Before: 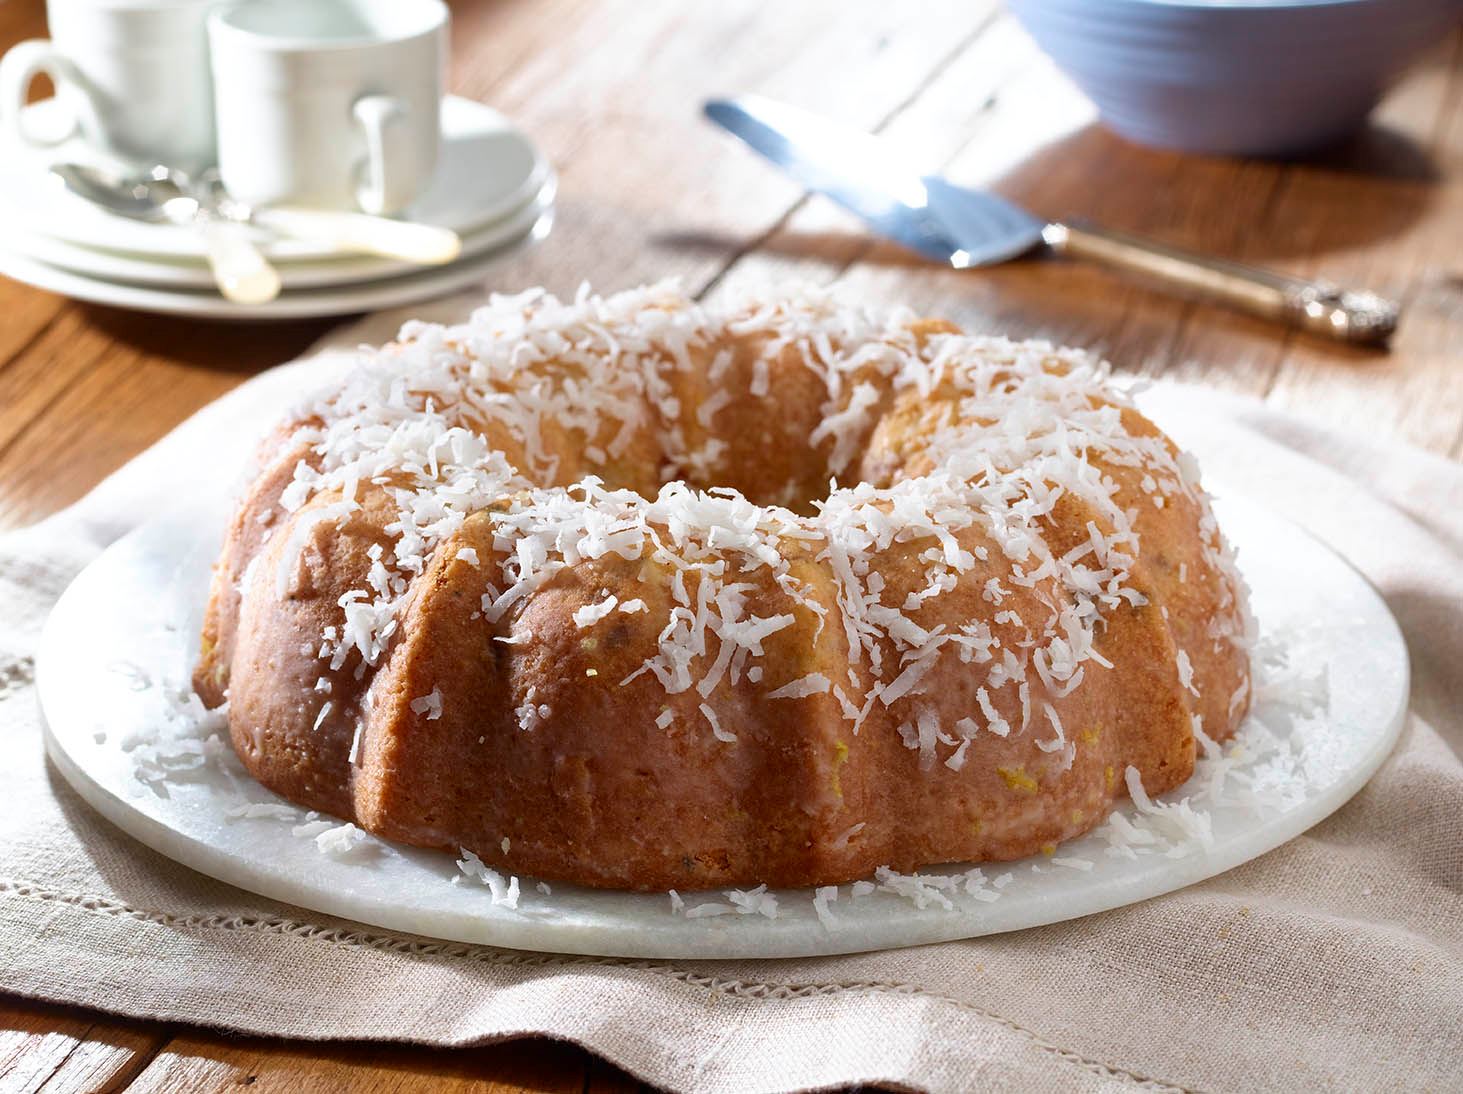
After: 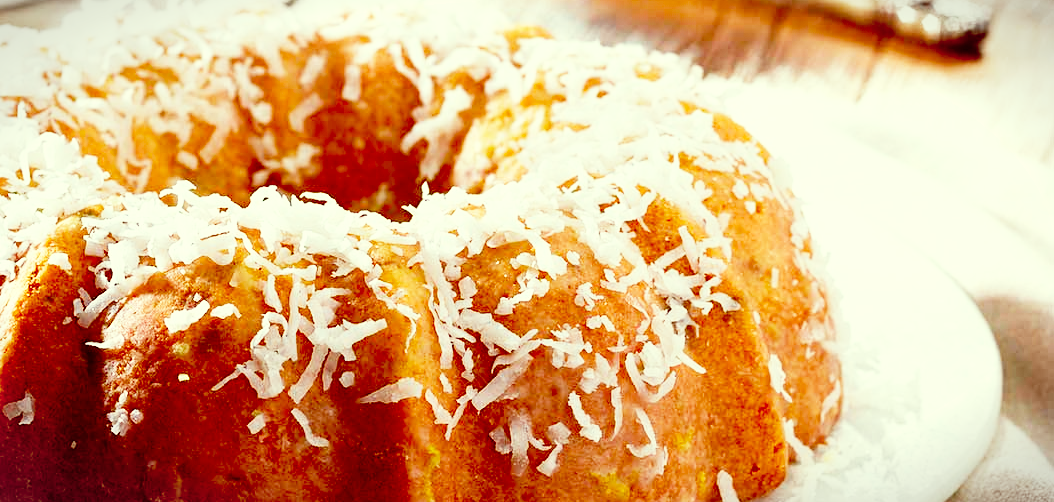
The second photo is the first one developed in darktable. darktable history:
color correction: highlights a* -5.94, highlights b* 11.19
crop and rotate: left 27.938%, top 27.046%, bottom 27.046%
vignetting: fall-off start 100%, fall-off radius 64.94%, automatic ratio true, unbound false
contrast brightness saturation: brightness -0.25, saturation 0.2
base curve: curves: ch0 [(0, 0) (0.028, 0.03) (0.105, 0.232) (0.387, 0.748) (0.754, 0.968) (1, 1)], fusion 1, exposure shift 0.576, preserve colors none
